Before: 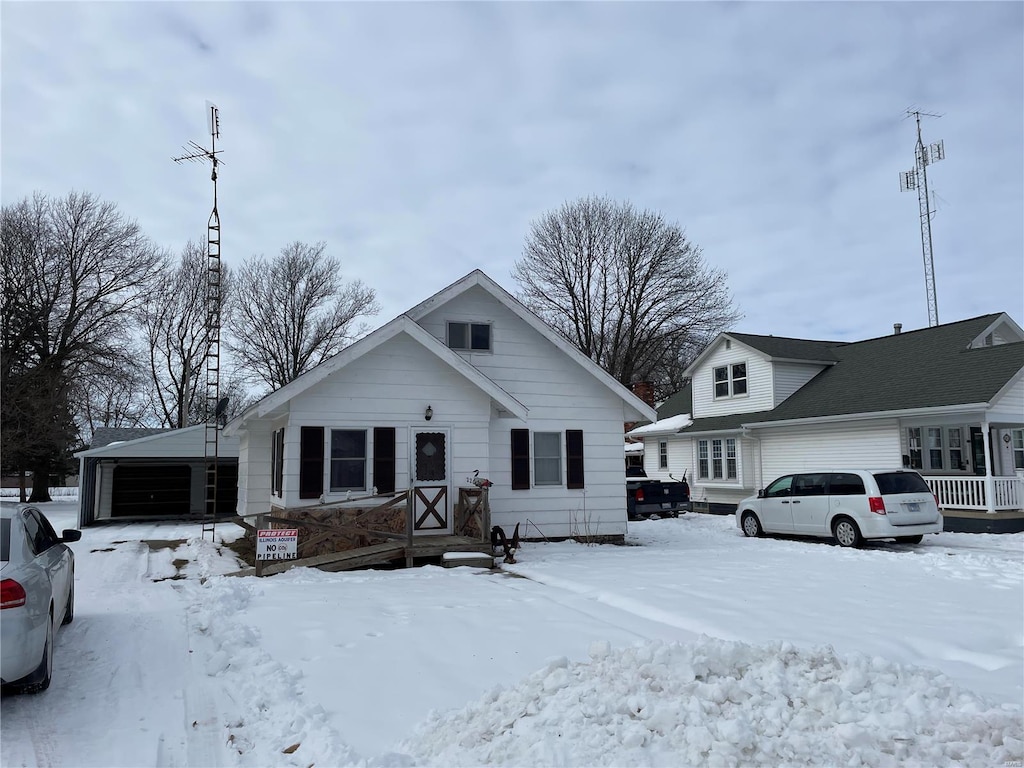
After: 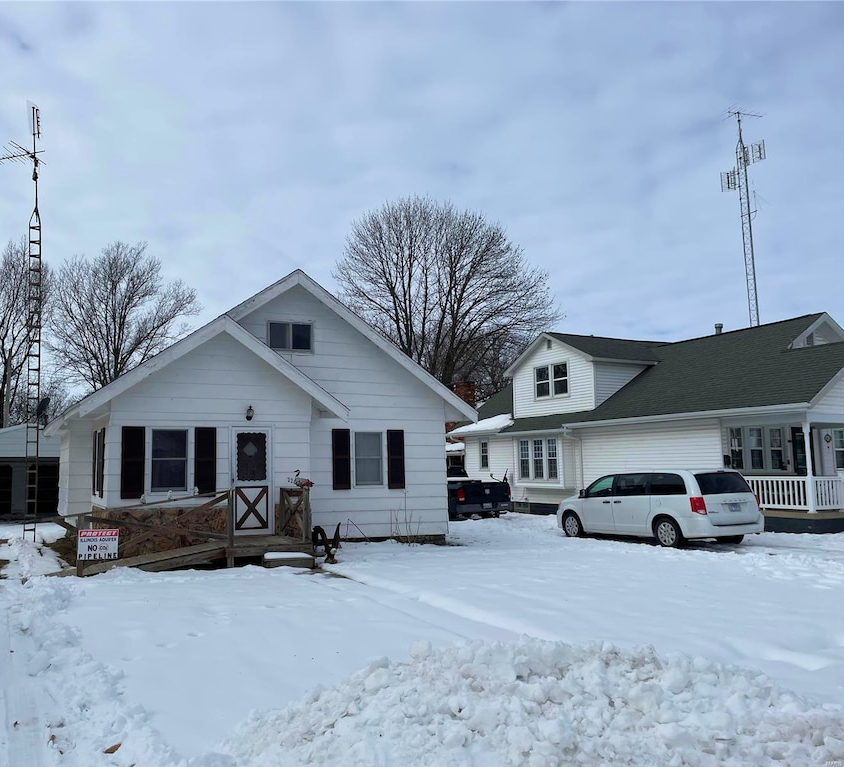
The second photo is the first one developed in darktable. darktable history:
crop: left 17.489%, bottom 0.035%
velvia: on, module defaults
